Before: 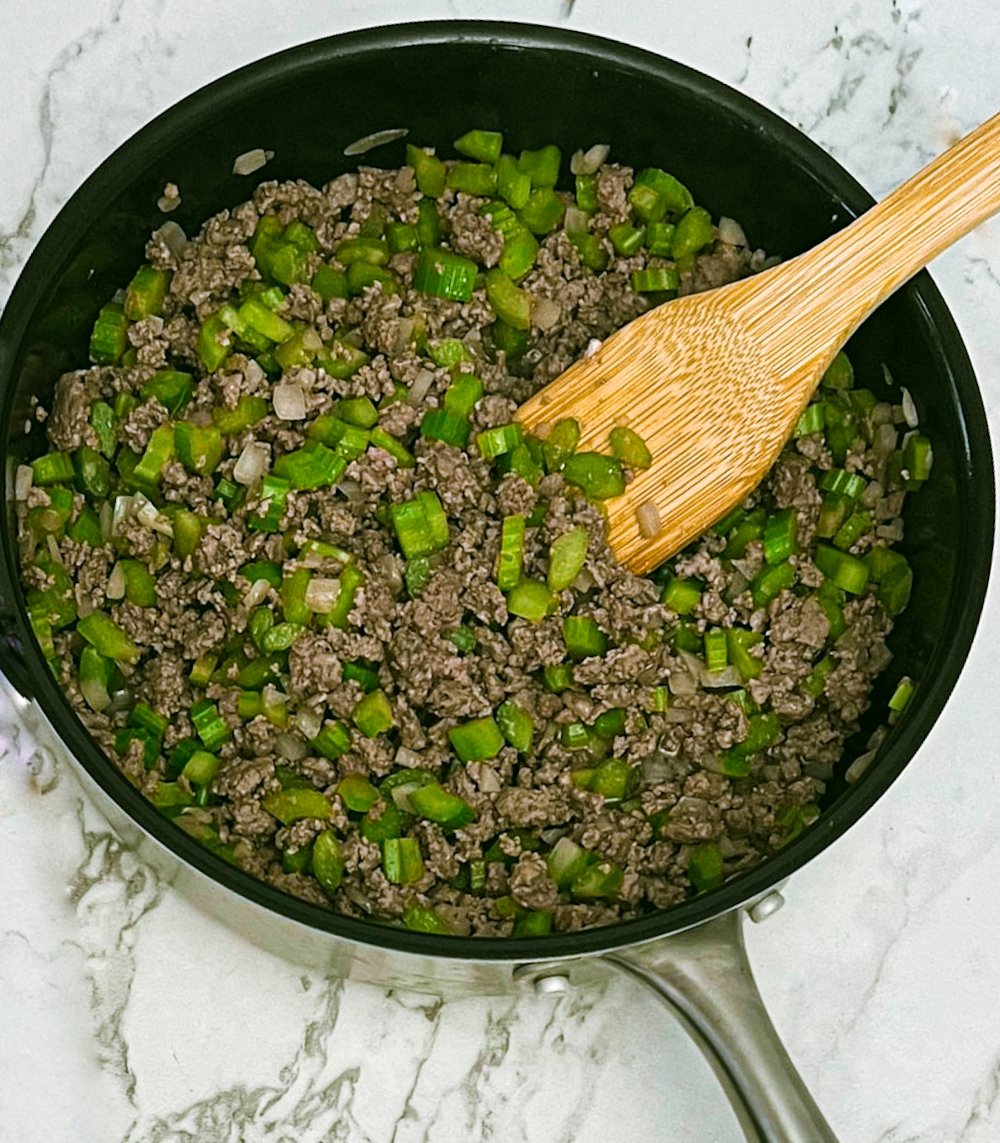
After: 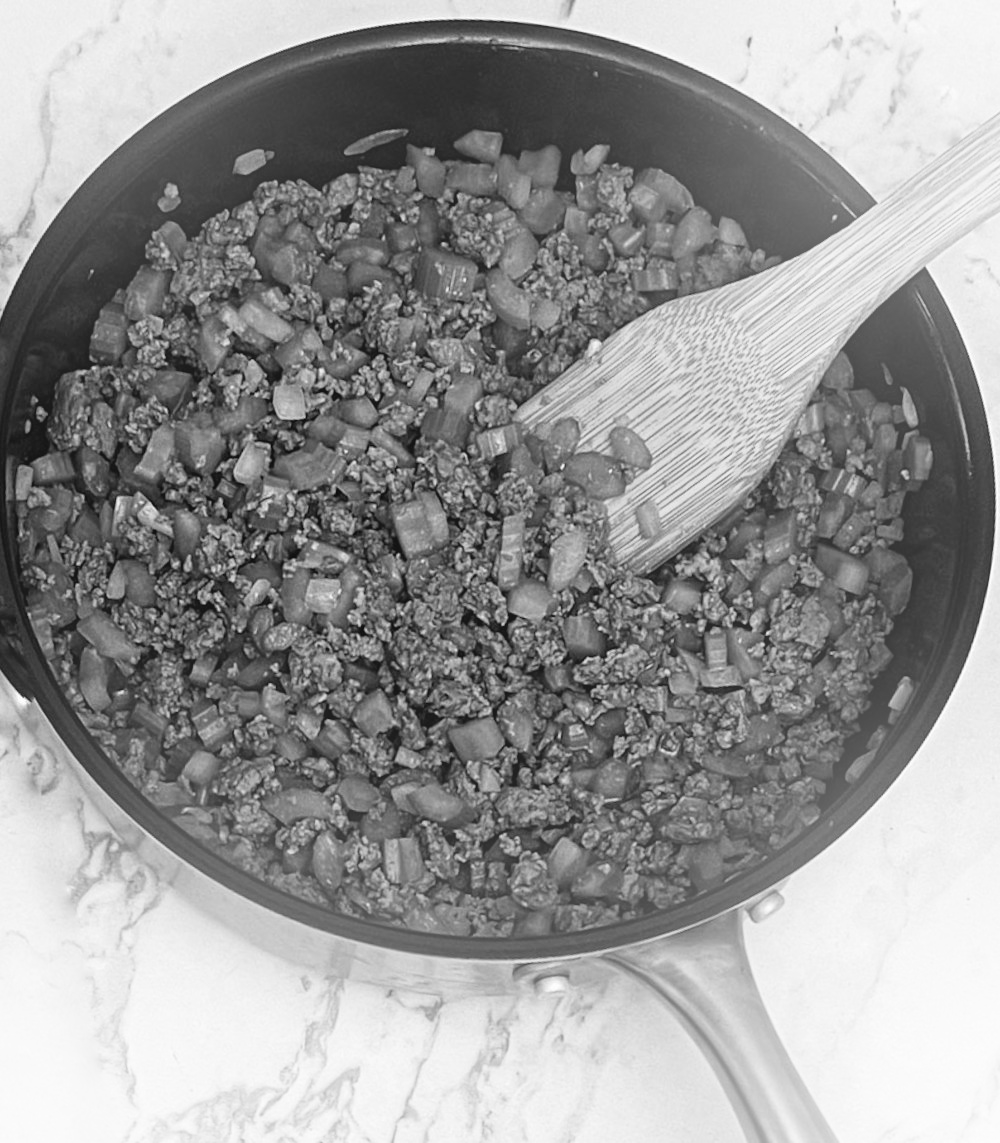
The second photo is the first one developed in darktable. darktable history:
white balance: red 0.974, blue 1.044
monochrome: on, module defaults
bloom: size 38%, threshold 95%, strength 30%
